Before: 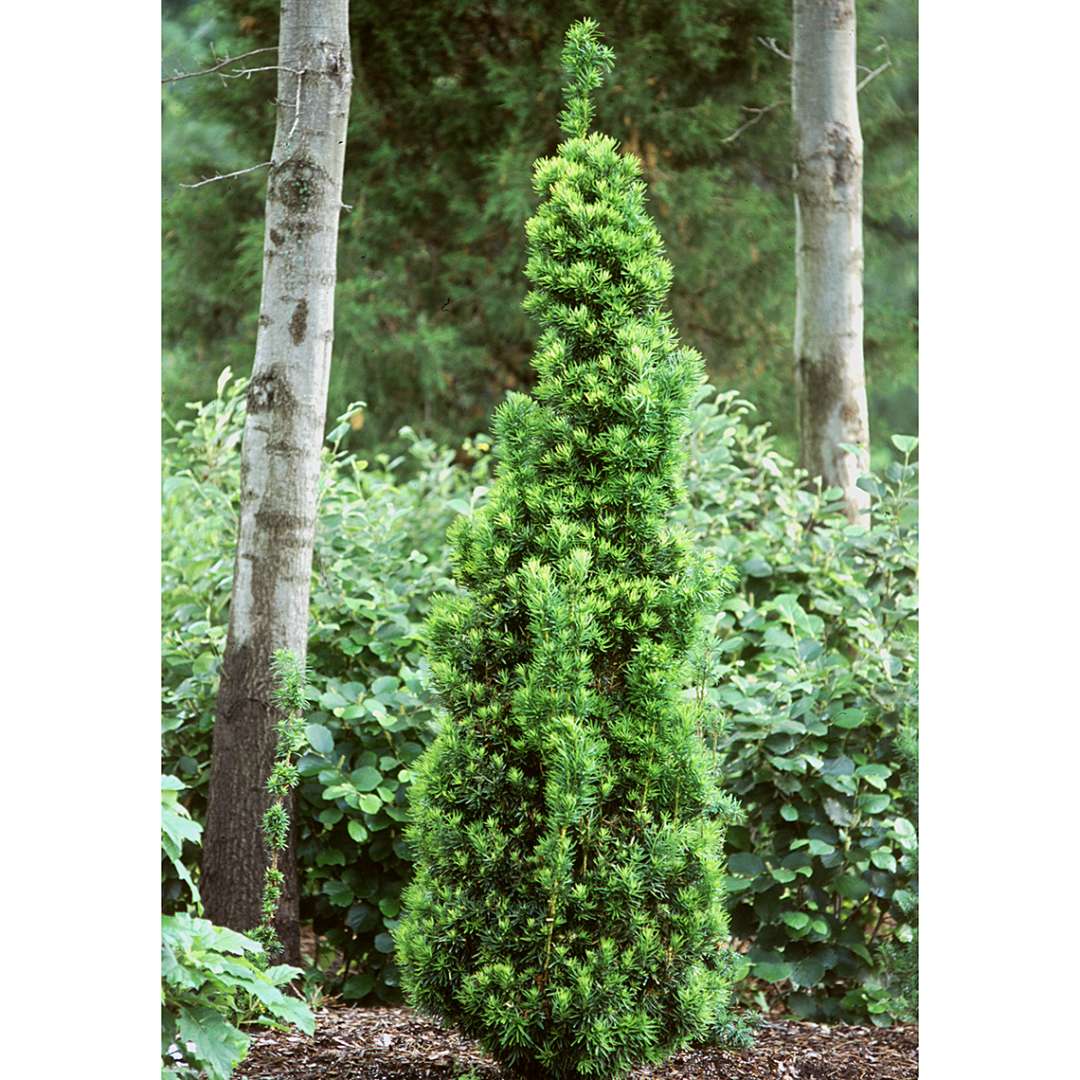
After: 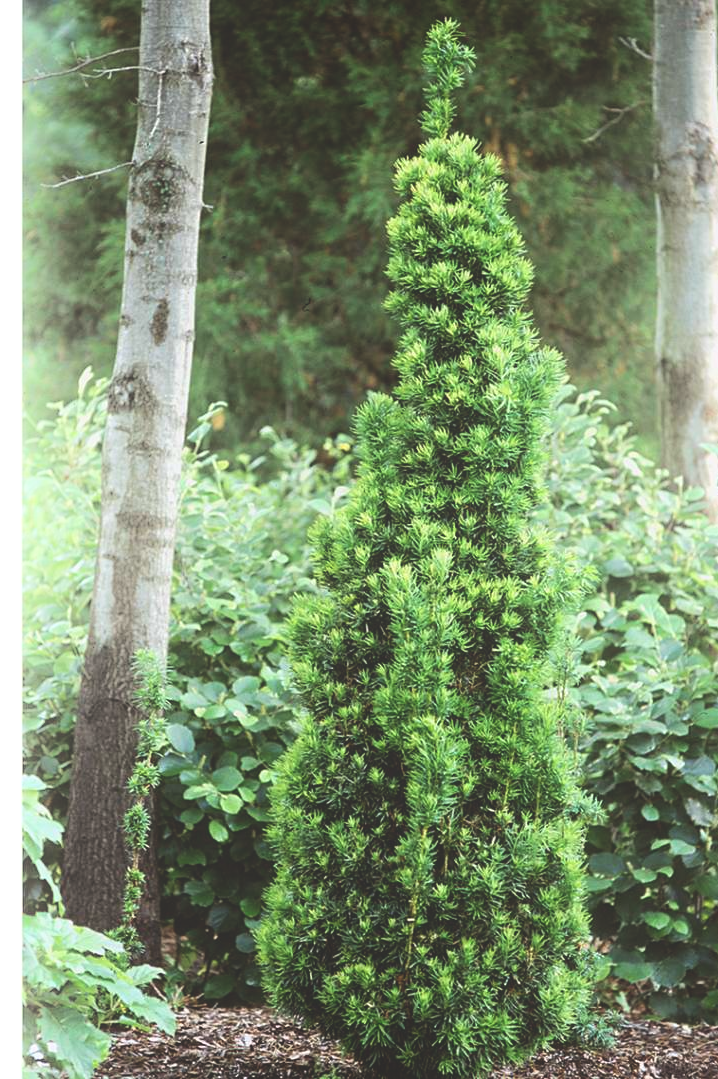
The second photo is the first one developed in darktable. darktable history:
shadows and highlights: shadows -54.92, highlights 84.38, soften with gaussian
exposure: black level correction -0.027, compensate highlight preservation false
crop and rotate: left 12.906%, right 20.572%
